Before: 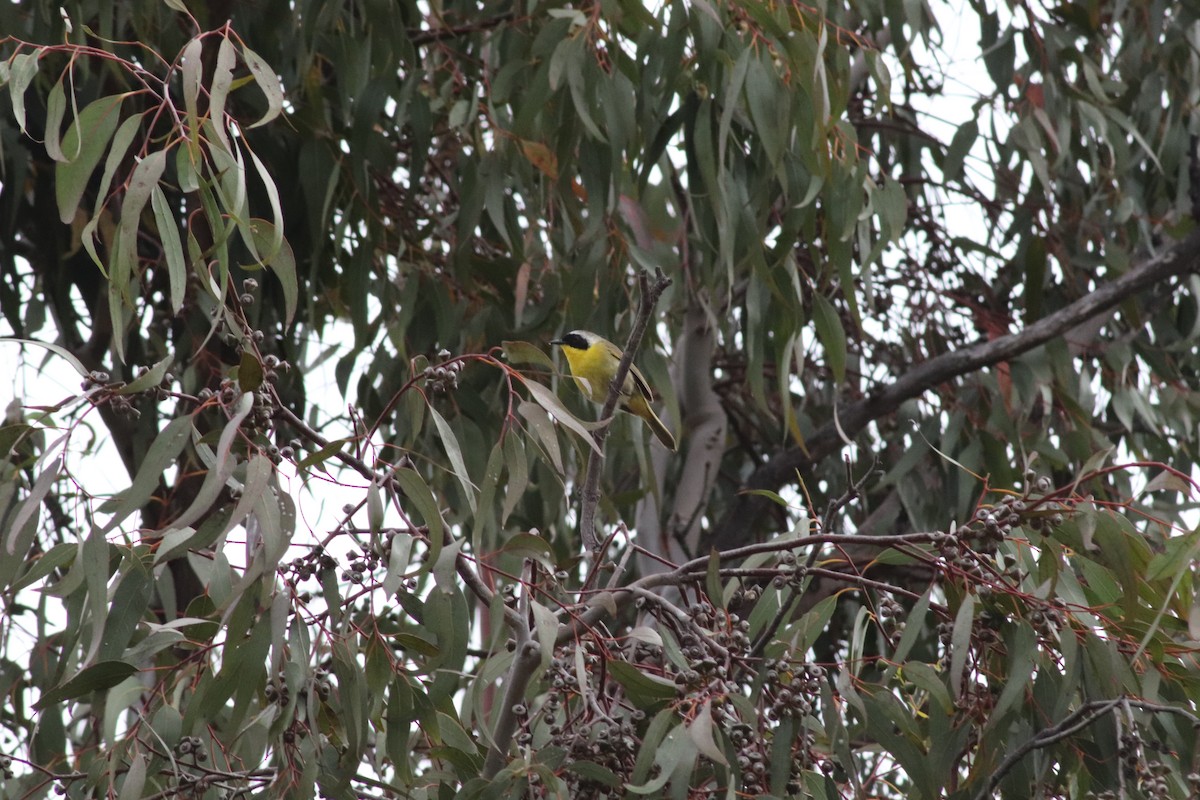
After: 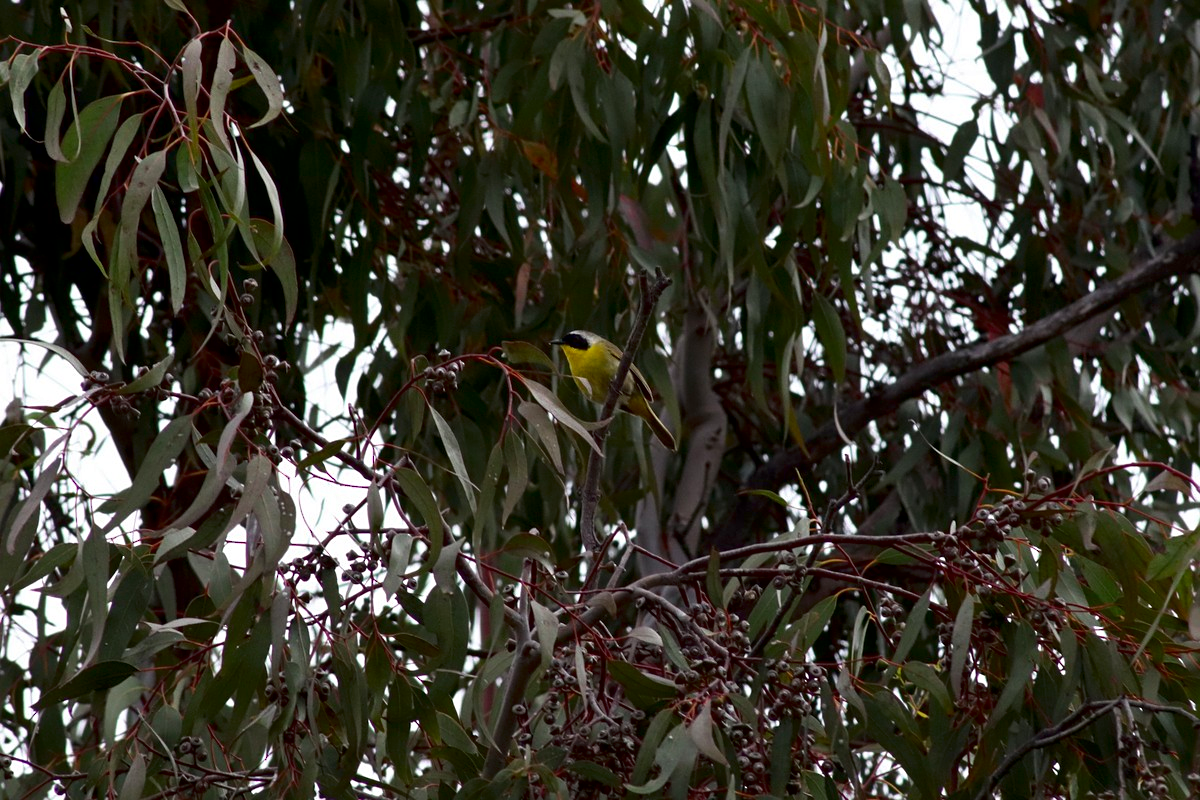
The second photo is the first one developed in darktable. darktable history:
contrast brightness saturation: brightness -0.25, saturation 0.2
exposure: black level correction 0.009, compensate highlight preservation false
sharpen: amount 0.2
